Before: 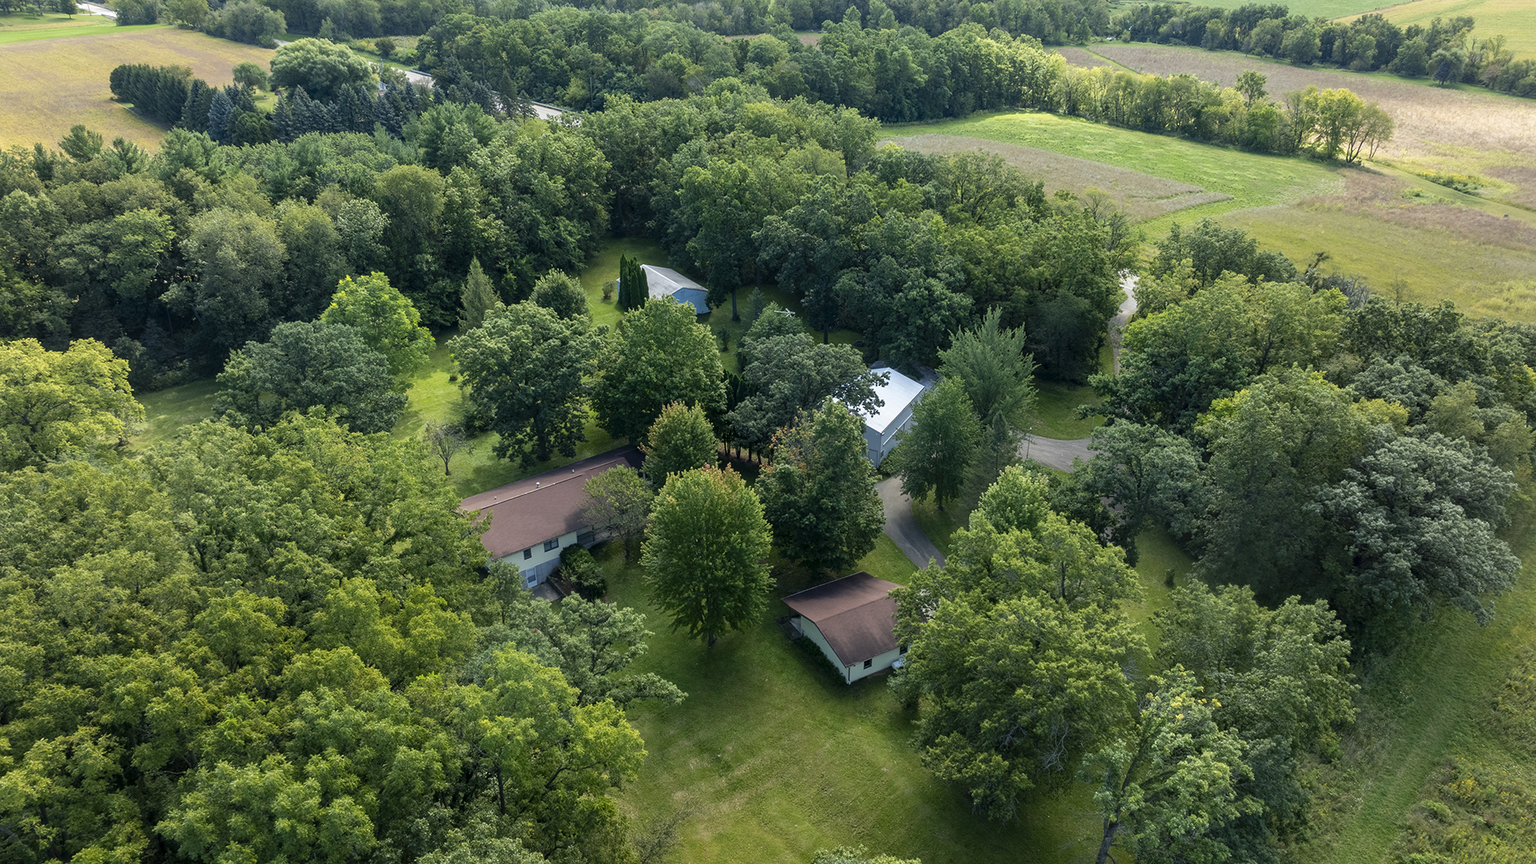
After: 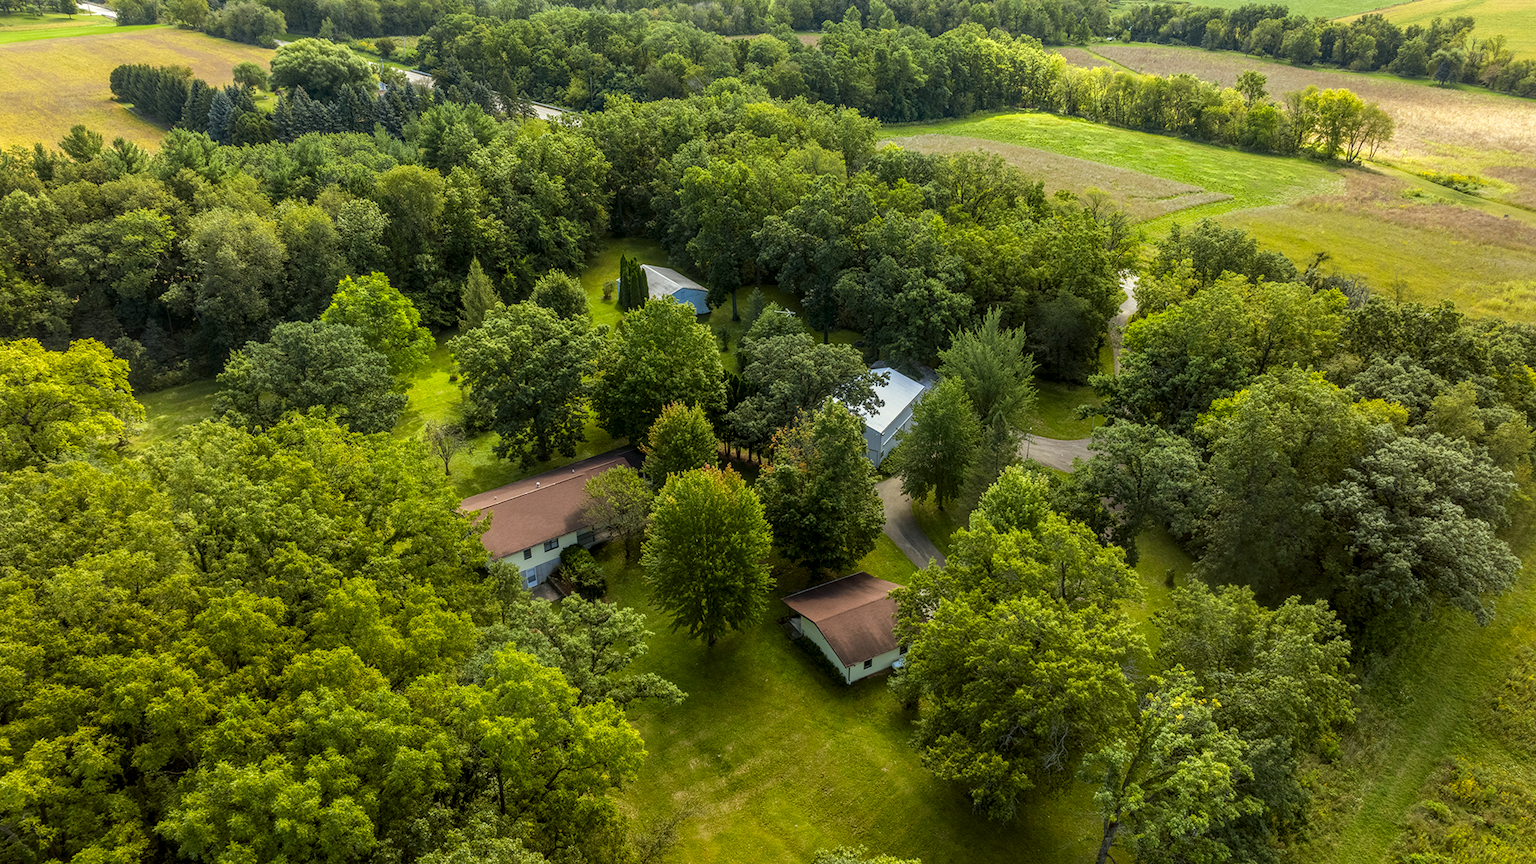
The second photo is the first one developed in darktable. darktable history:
color balance rgb: shadows lift › chroma 0.938%, shadows lift › hue 114.33°, power › chroma 2.527%, power › hue 67.62°, perceptual saturation grading › global saturation -3.551%, global vibrance 20%
color correction: highlights b* 0.052, saturation 1.32
local contrast: highlights 5%, shadows 2%, detail 134%
